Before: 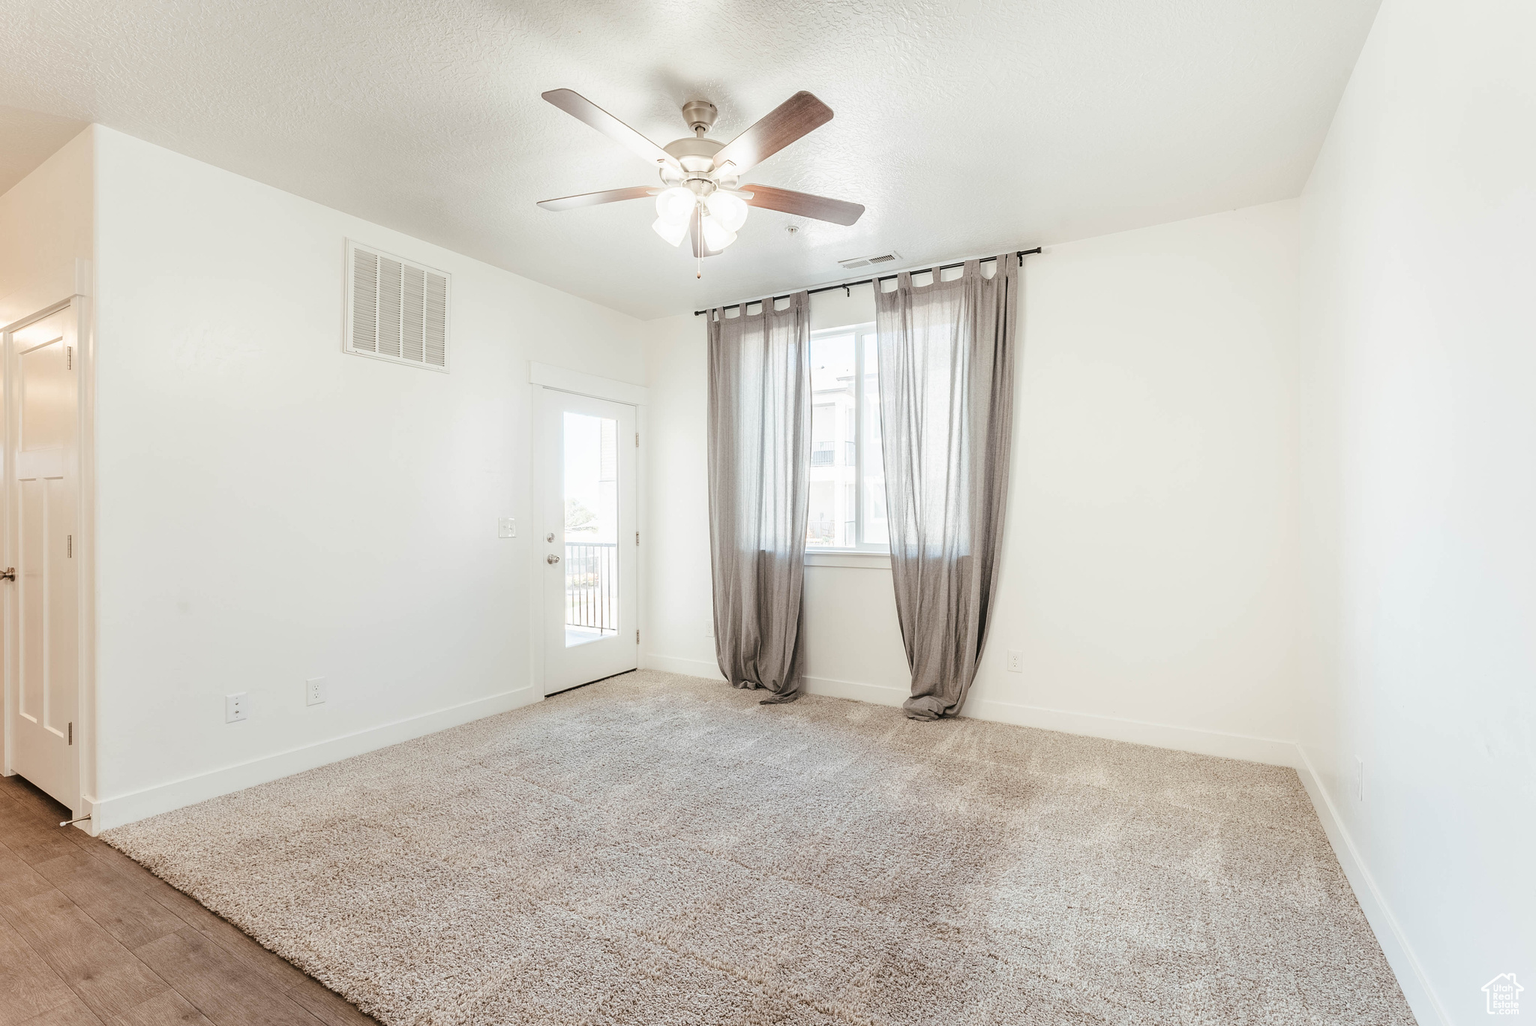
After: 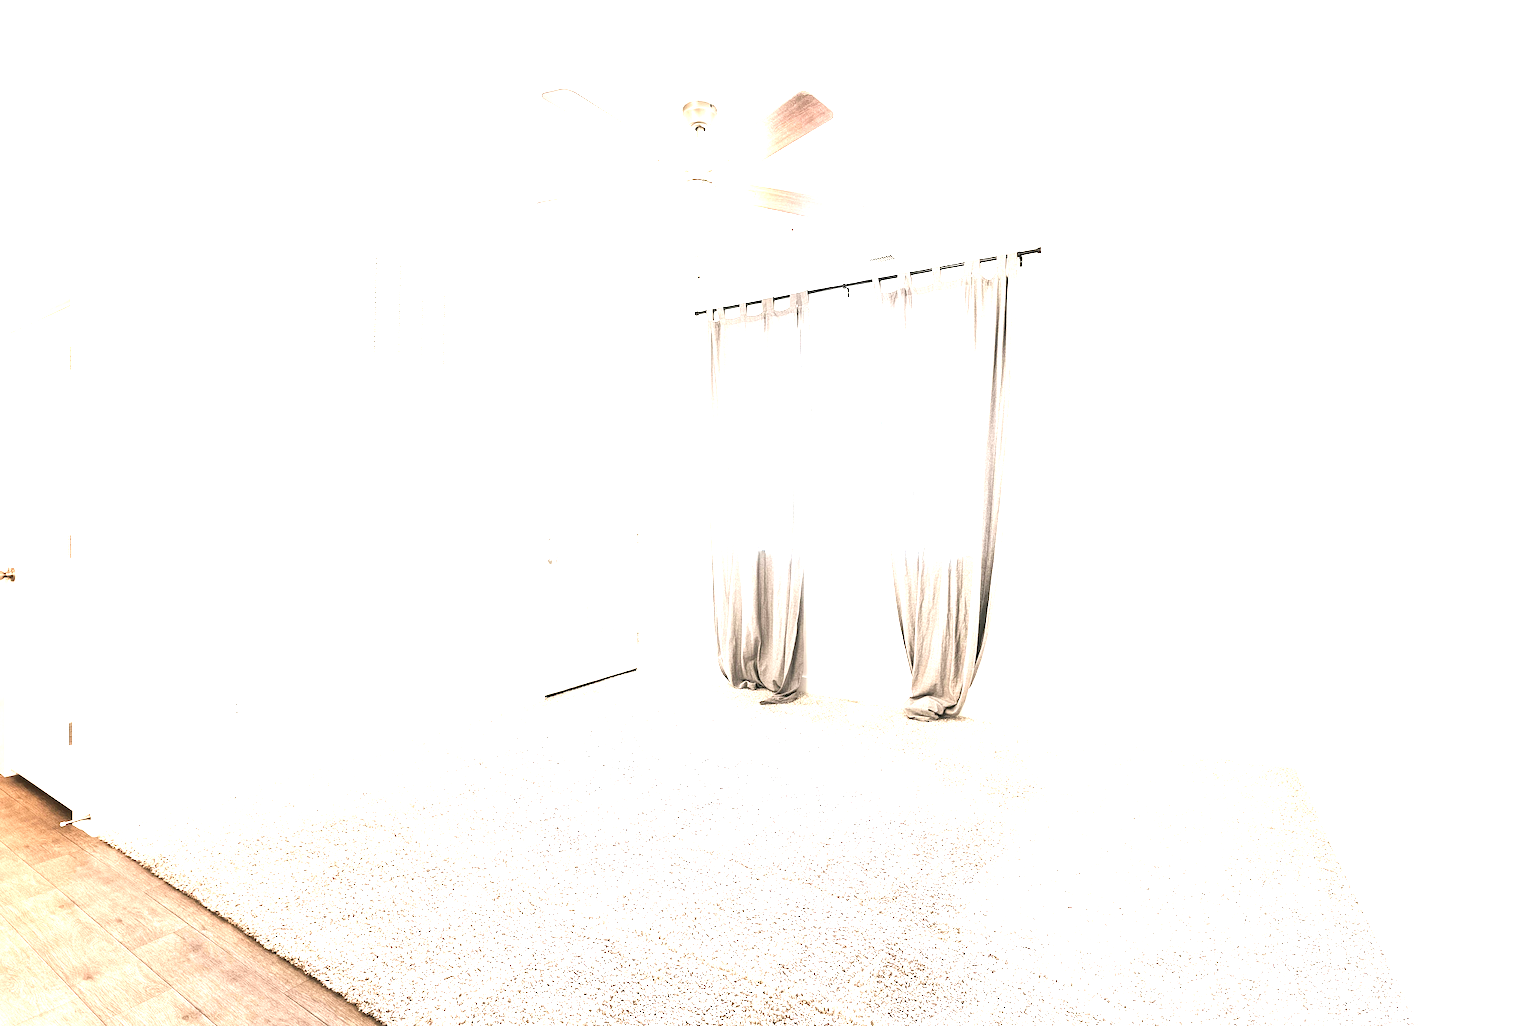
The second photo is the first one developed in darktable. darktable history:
exposure: exposure 2.05 EV, compensate exposure bias true, compensate highlight preservation false
